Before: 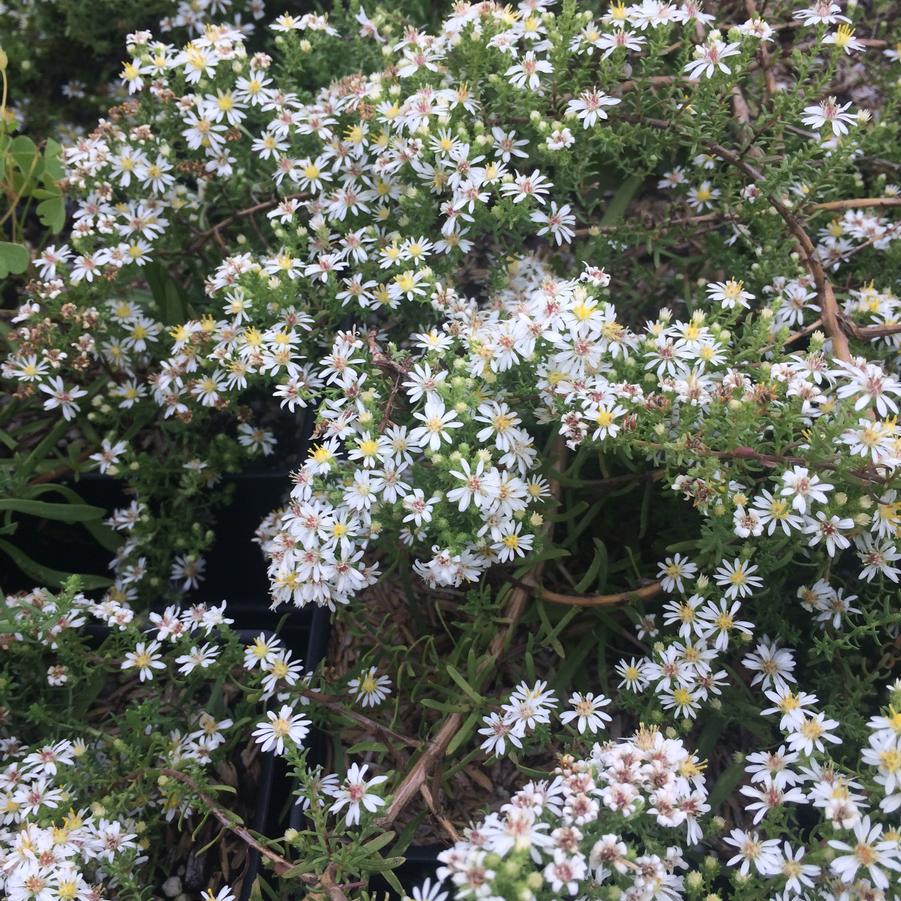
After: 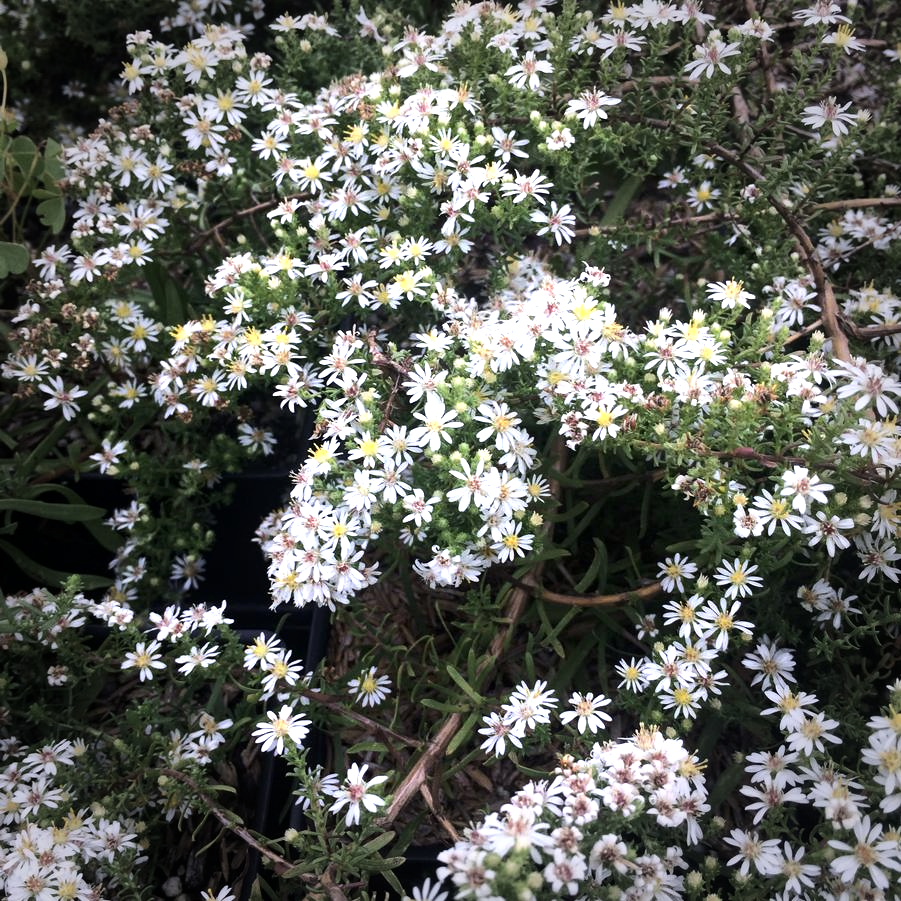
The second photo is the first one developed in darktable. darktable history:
white balance: red 1.009, blue 1.027
tone equalizer: -8 EV -0.75 EV, -7 EV -0.7 EV, -6 EV -0.6 EV, -5 EV -0.4 EV, -3 EV 0.4 EV, -2 EV 0.6 EV, -1 EV 0.7 EV, +0 EV 0.75 EV, edges refinement/feathering 500, mask exposure compensation -1.57 EV, preserve details no
local contrast: highlights 100%, shadows 100%, detail 120%, midtone range 0.2
vignetting: fall-off start 66.7%, fall-off radius 39.74%, brightness -0.576, saturation -0.258, automatic ratio true, width/height ratio 0.671, dithering 16-bit output
